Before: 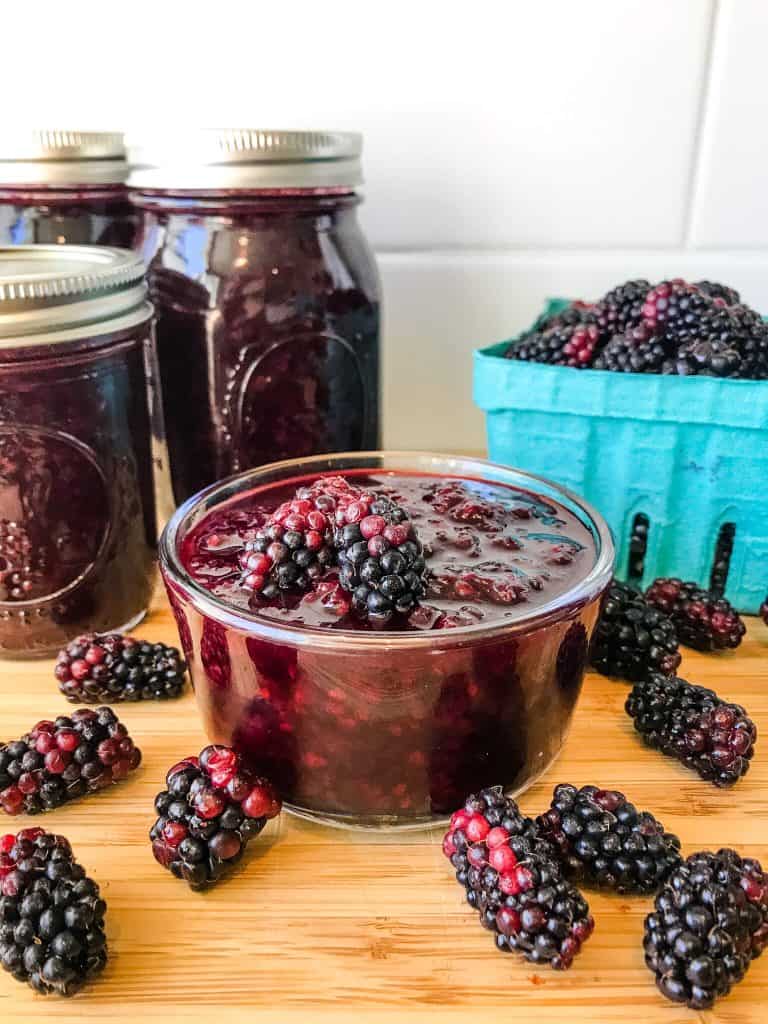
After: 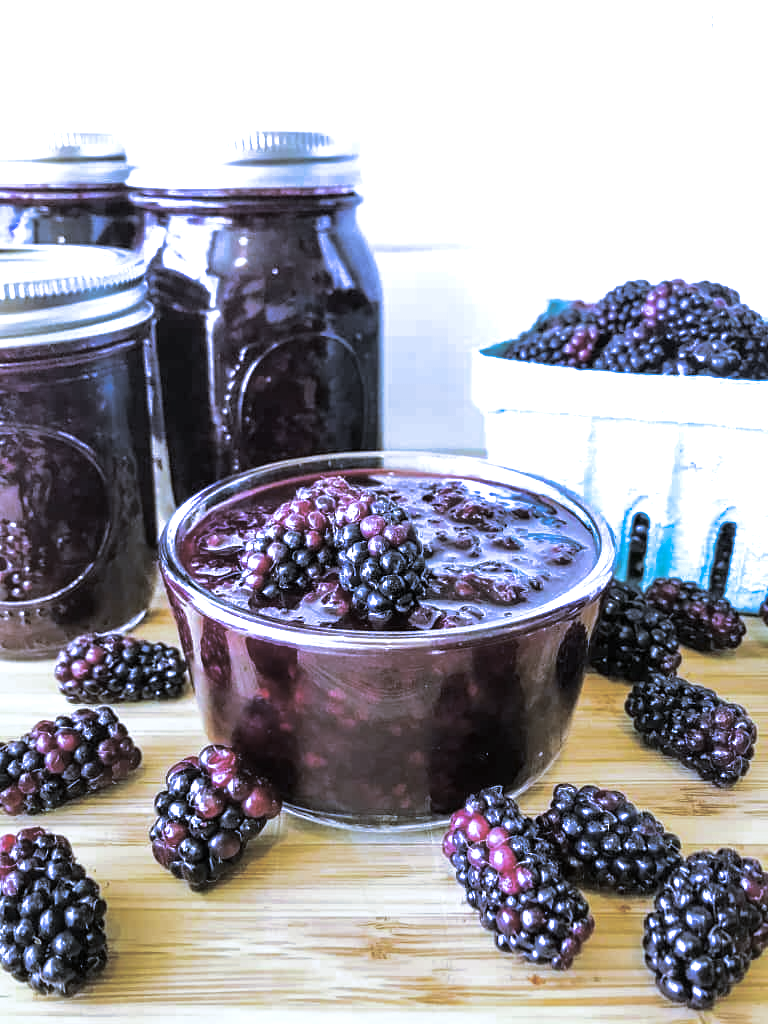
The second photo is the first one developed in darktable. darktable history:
white balance: red 0.766, blue 1.537
split-toning: shadows › hue 43.2°, shadows › saturation 0, highlights › hue 50.4°, highlights › saturation 1
shadows and highlights: radius 331.84, shadows 53.55, highlights -100, compress 94.63%, highlights color adjustment 73.23%, soften with gaussian
exposure: exposure 0.375 EV, compensate highlight preservation false
